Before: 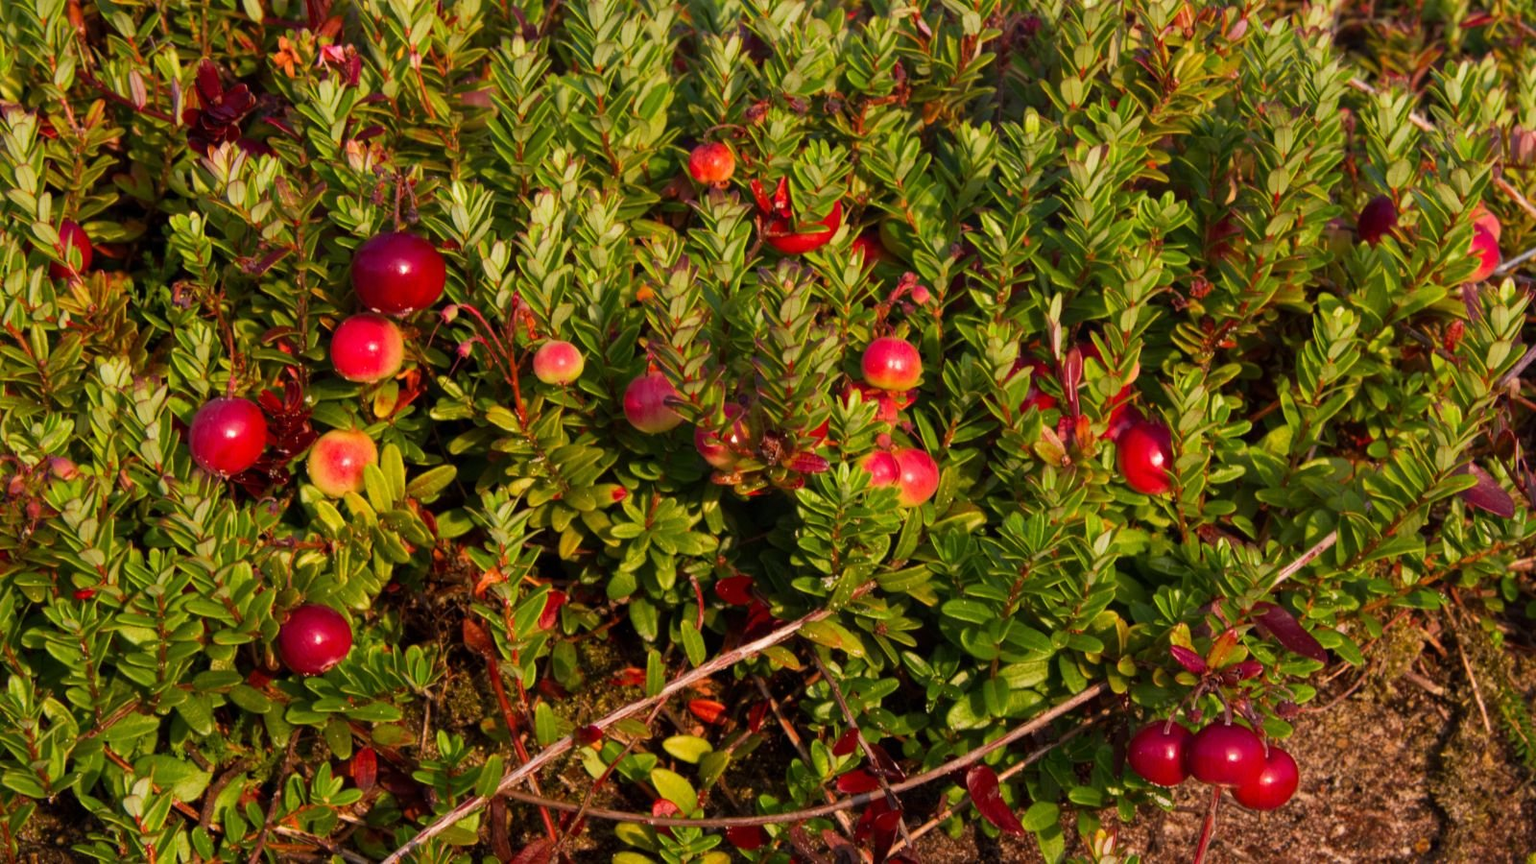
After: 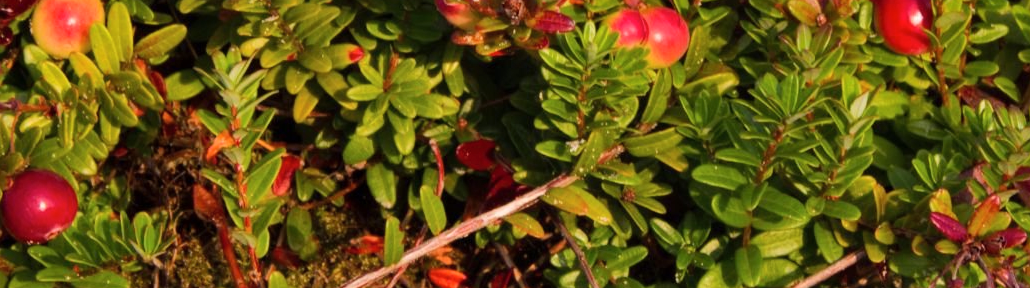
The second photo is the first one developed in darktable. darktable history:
shadows and highlights: soften with gaussian
crop: left 18.091%, top 51.13%, right 17.525%, bottom 16.85%
